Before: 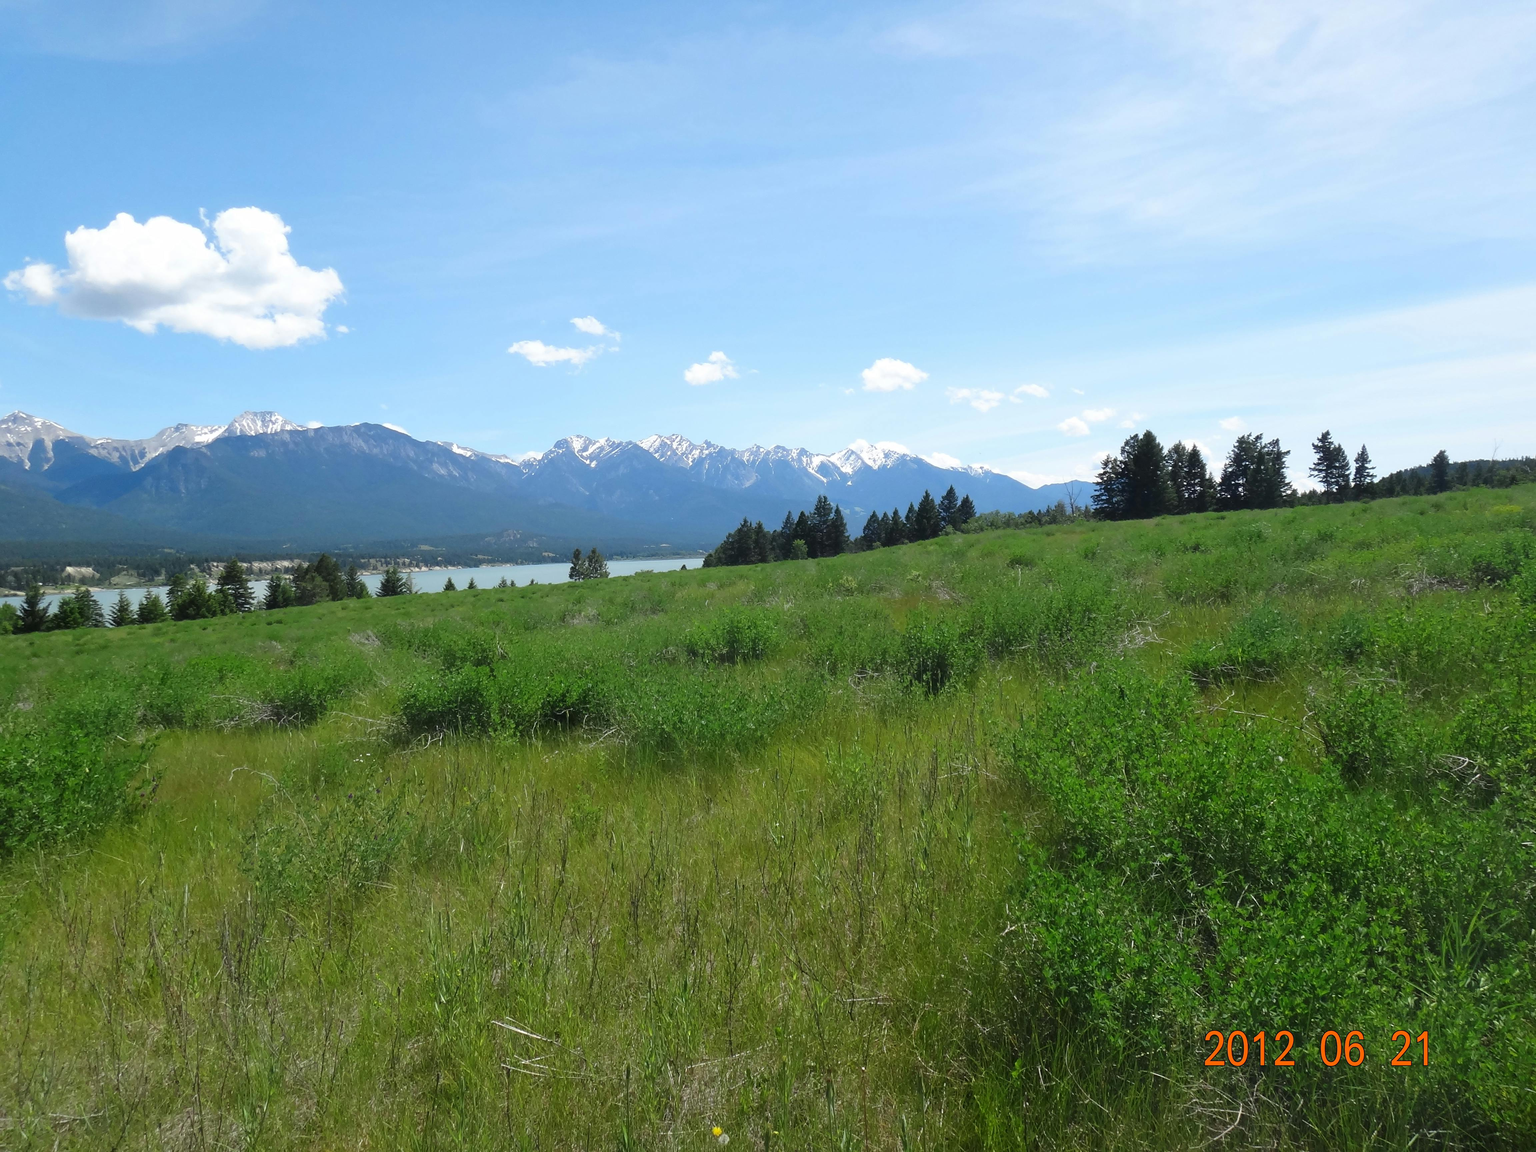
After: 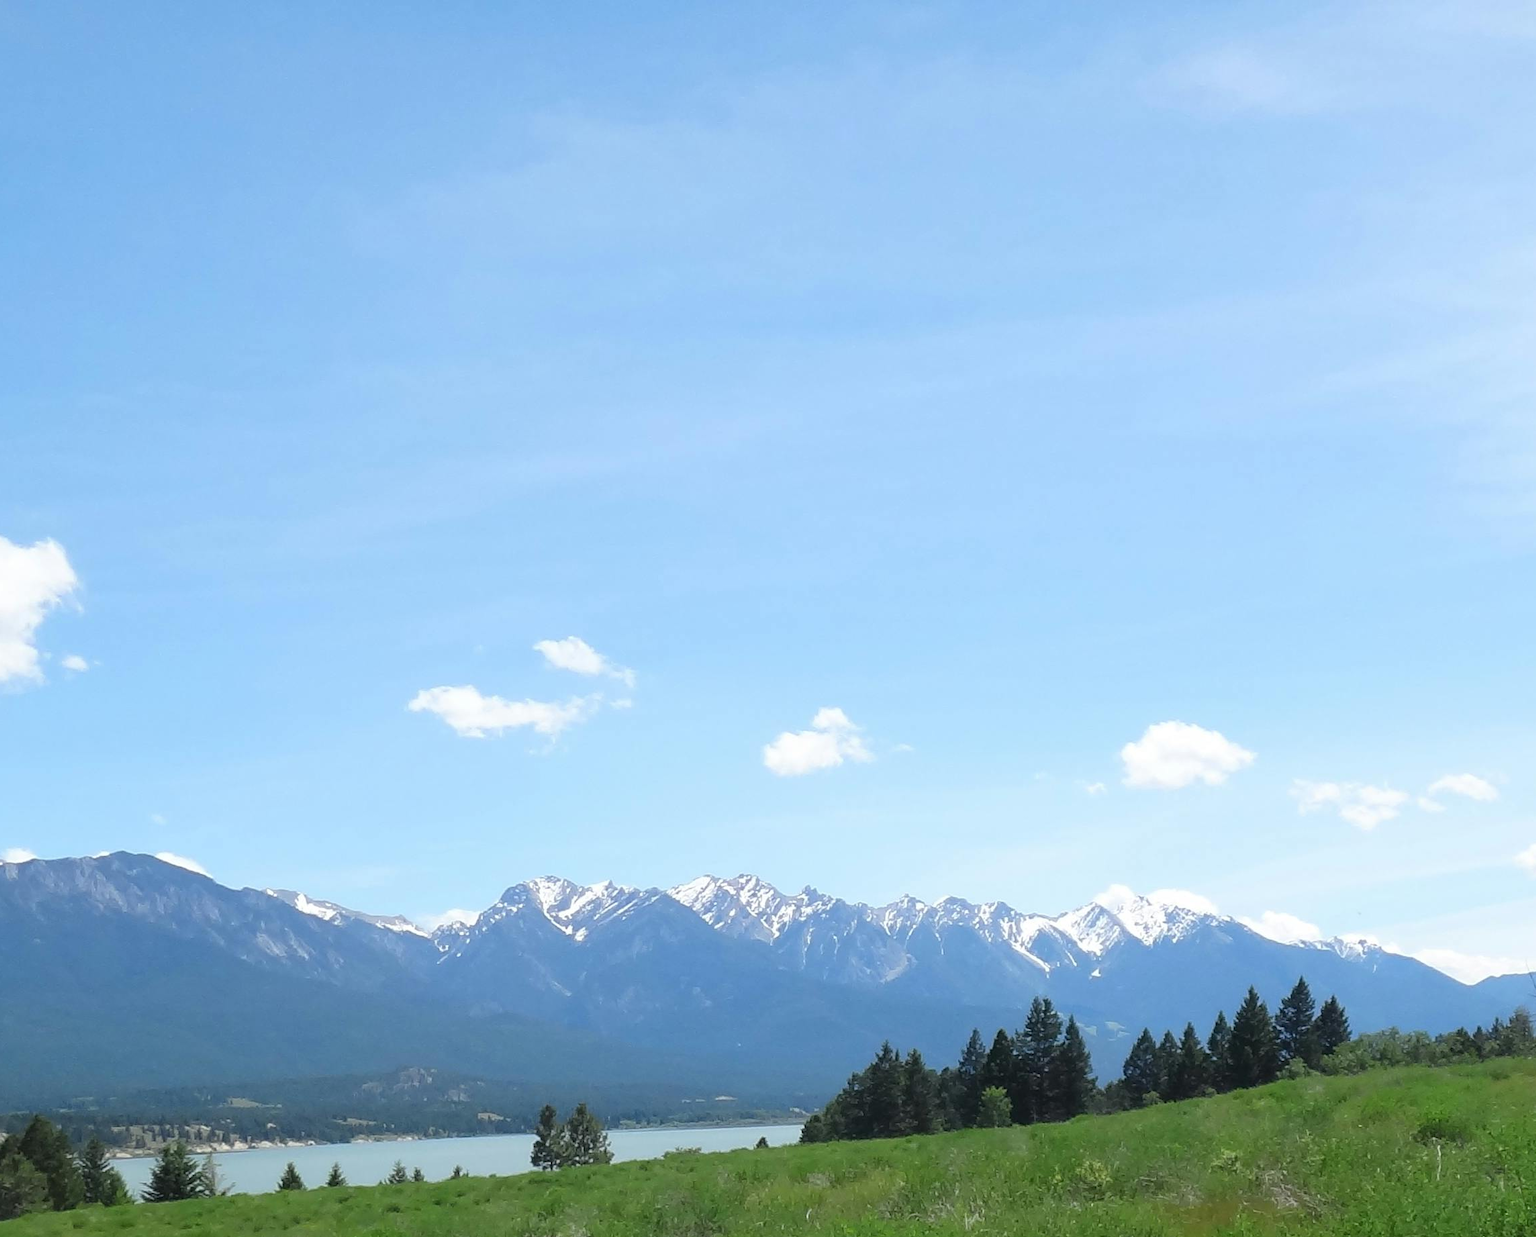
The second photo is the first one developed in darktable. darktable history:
crop: left 19.886%, right 30.452%, bottom 46.622%
